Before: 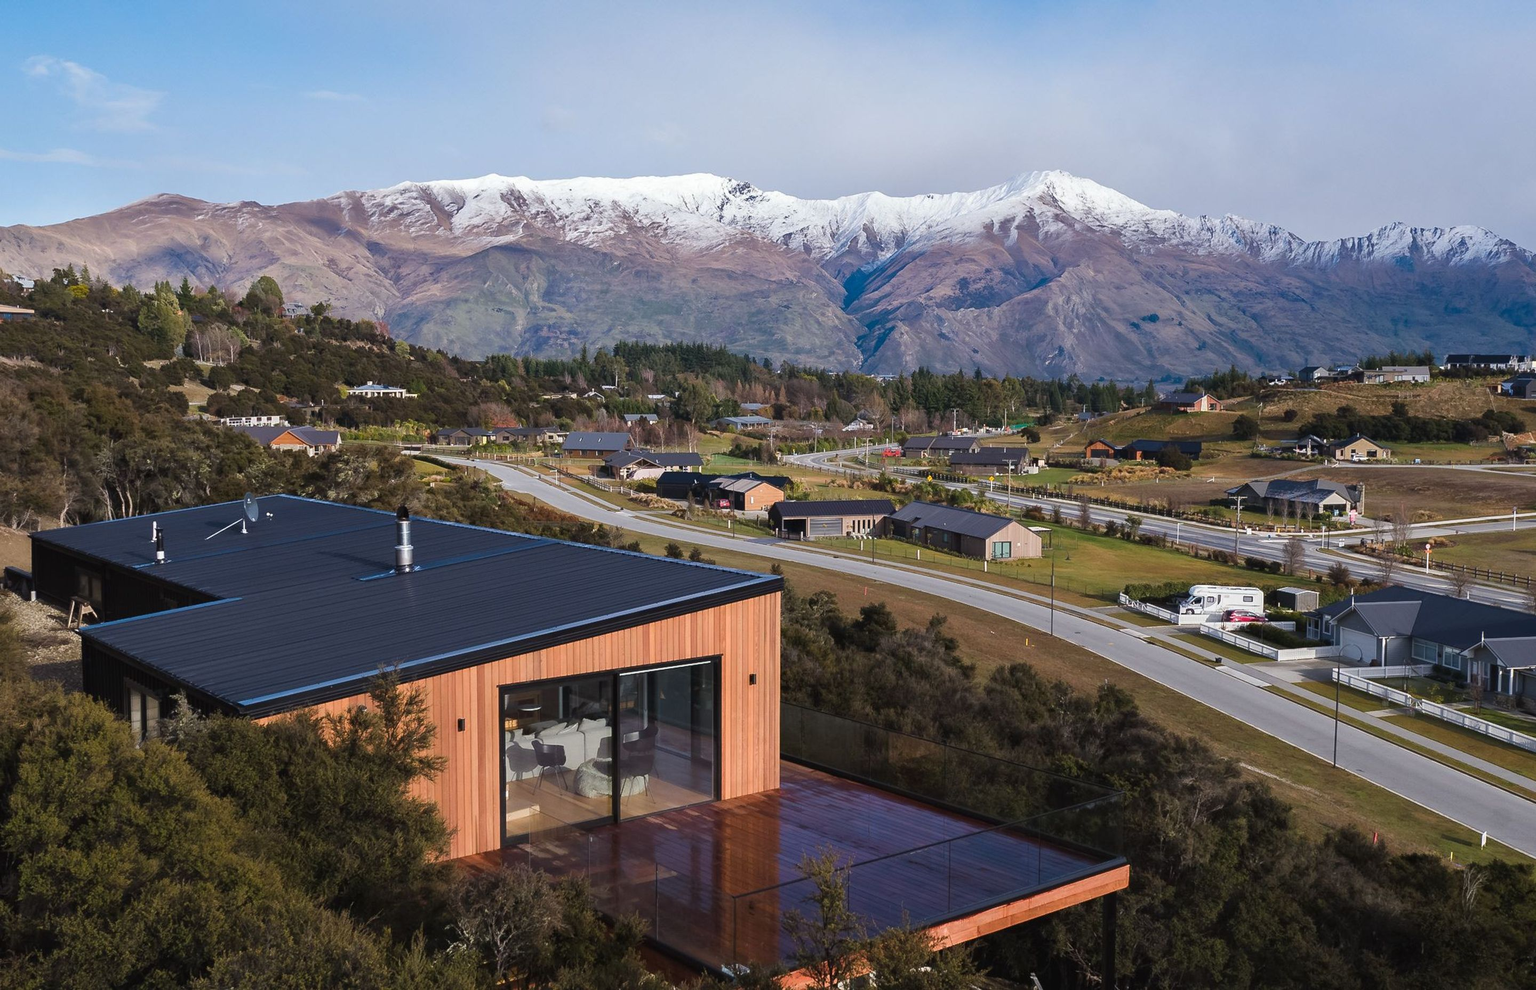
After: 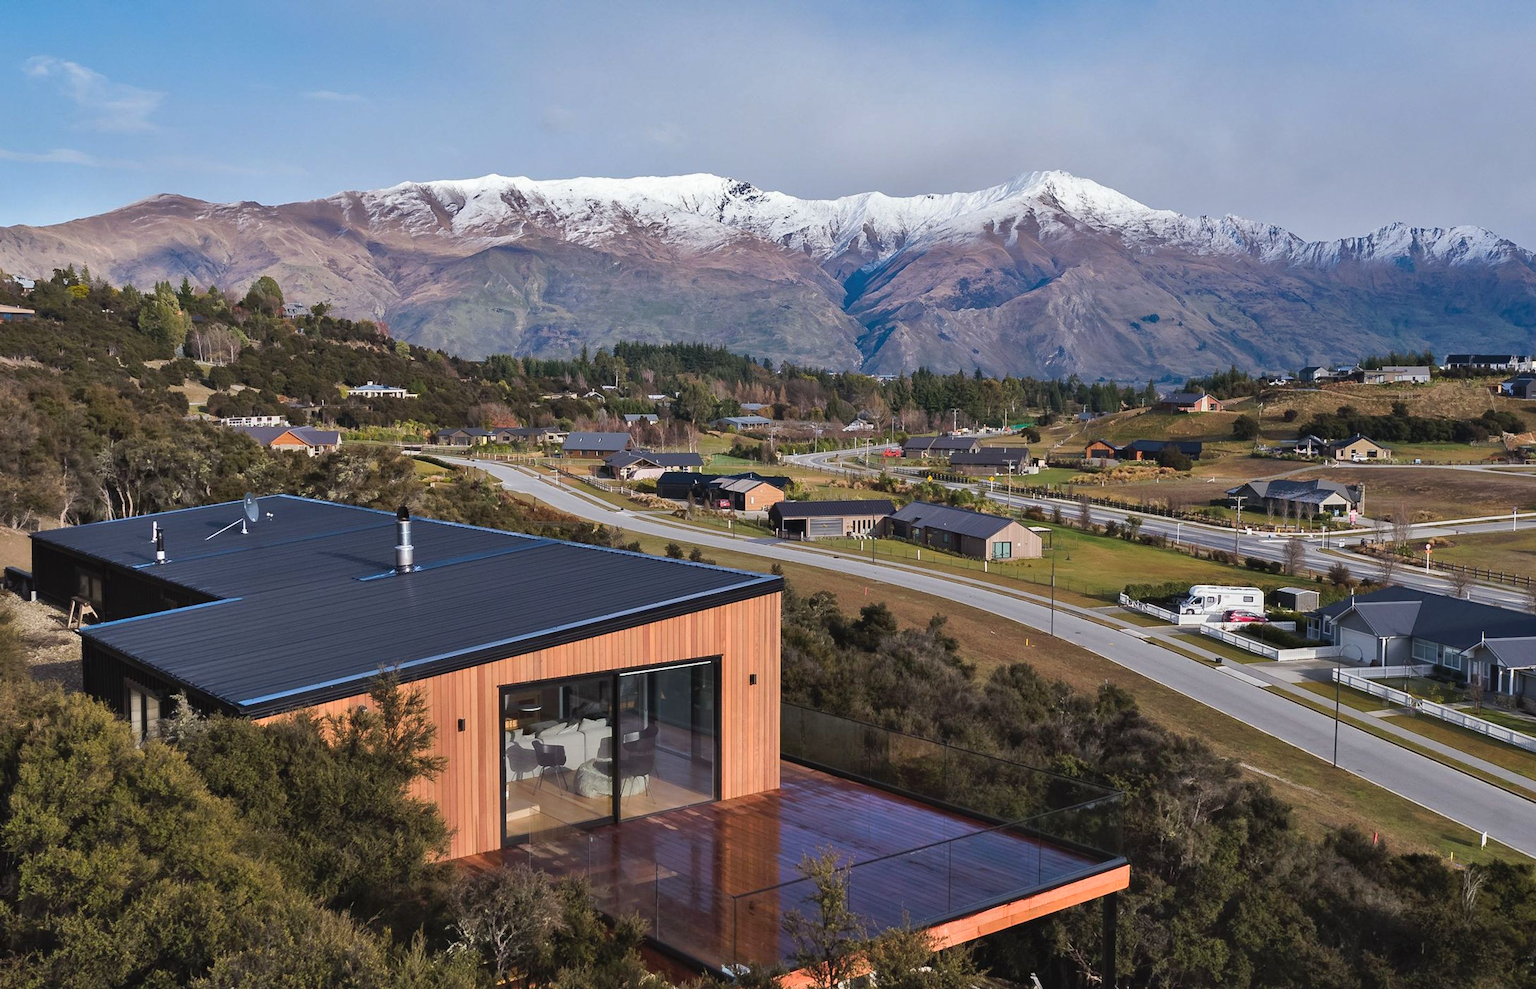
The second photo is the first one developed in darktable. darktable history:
tone curve: curves: ch0 [(0, 0) (0.003, 0.013) (0.011, 0.017) (0.025, 0.028) (0.044, 0.049) (0.069, 0.07) (0.1, 0.103) (0.136, 0.143) (0.177, 0.186) (0.224, 0.232) (0.277, 0.282) (0.335, 0.333) (0.399, 0.405) (0.468, 0.477) (0.543, 0.54) (0.623, 0.627) (0.709, 0.709) (0.801, 0.798) (0.898, 0.902) (1, 1)], preserve colors none
shadows and highlights: low approximation 0.01, soften with gaussian
